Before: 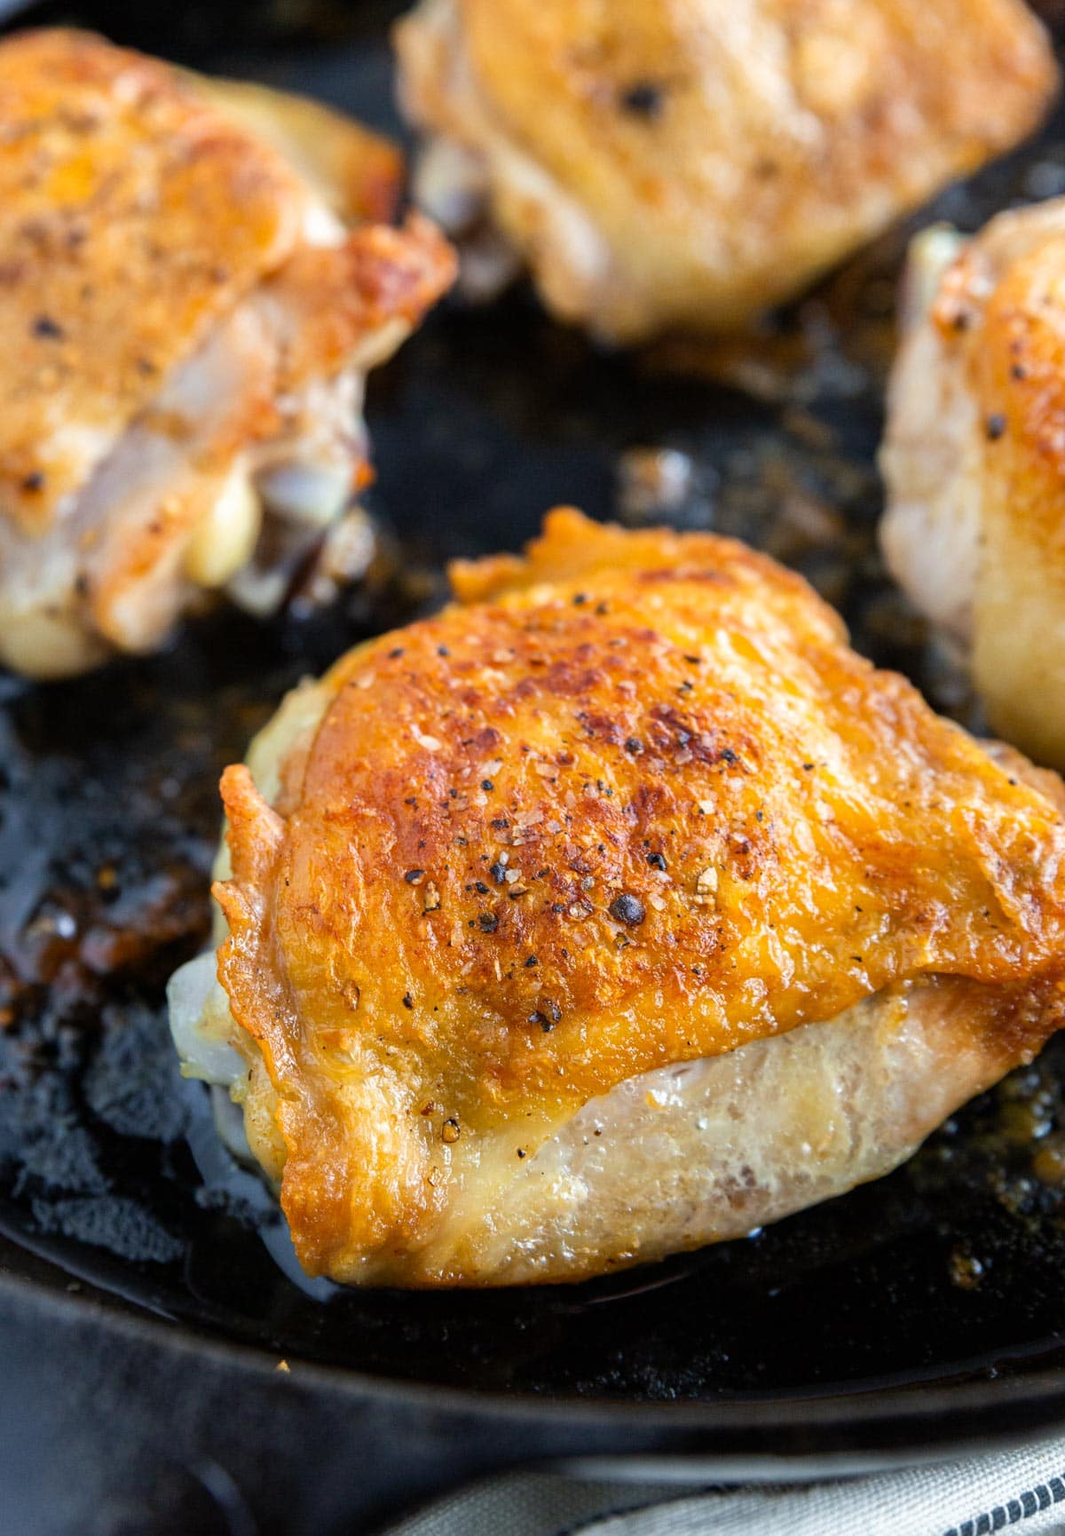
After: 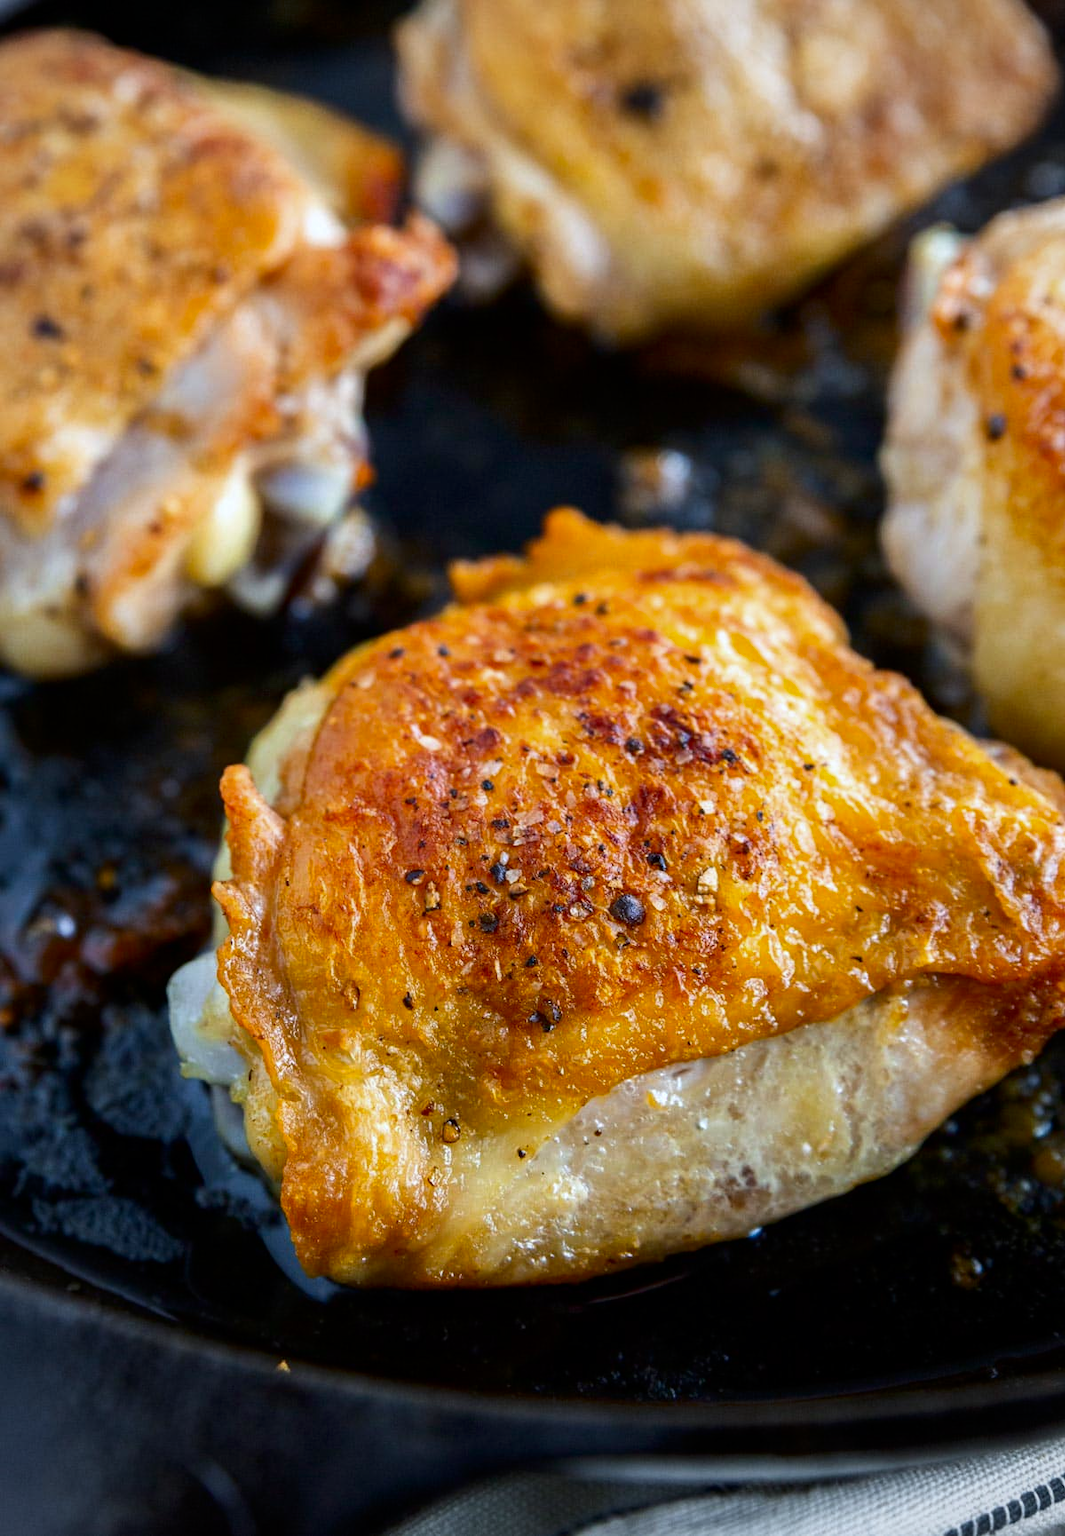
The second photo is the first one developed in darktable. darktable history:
contrast brightness saturation: contrast 0.07, brightness -0.14, saturation 0.11
white balance: red 0.967, blue 1.049
vignetting: fall-off radius 60.92%
